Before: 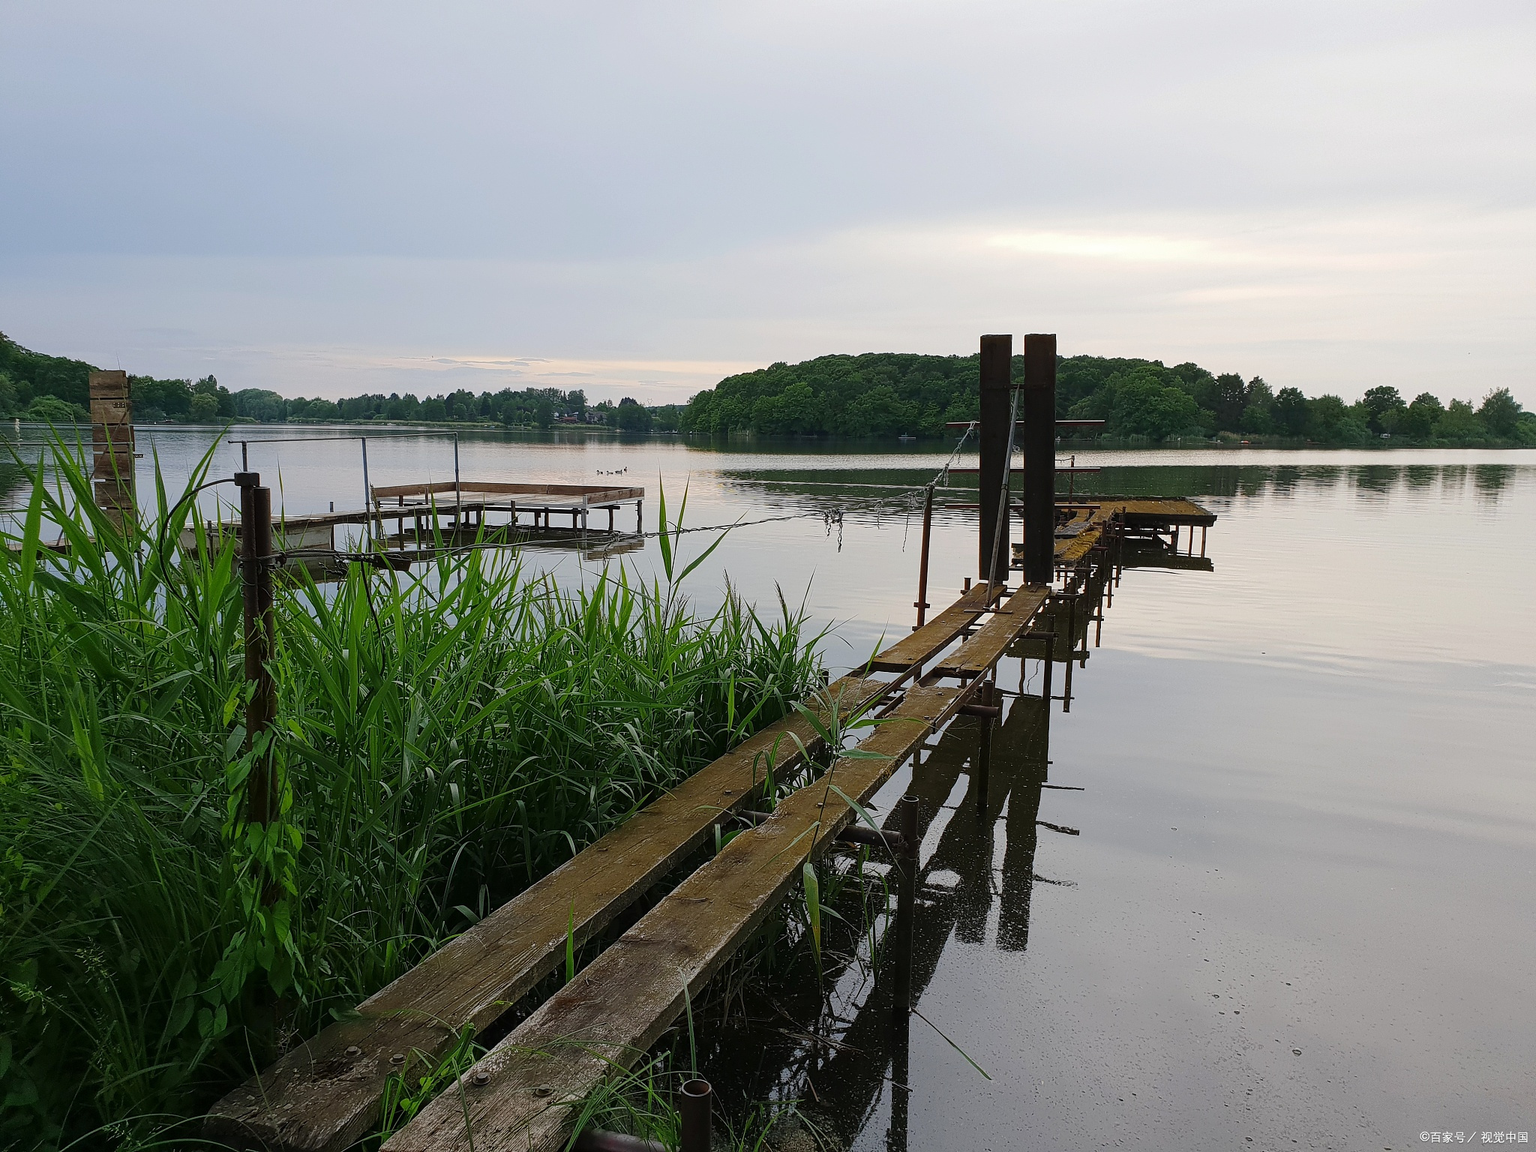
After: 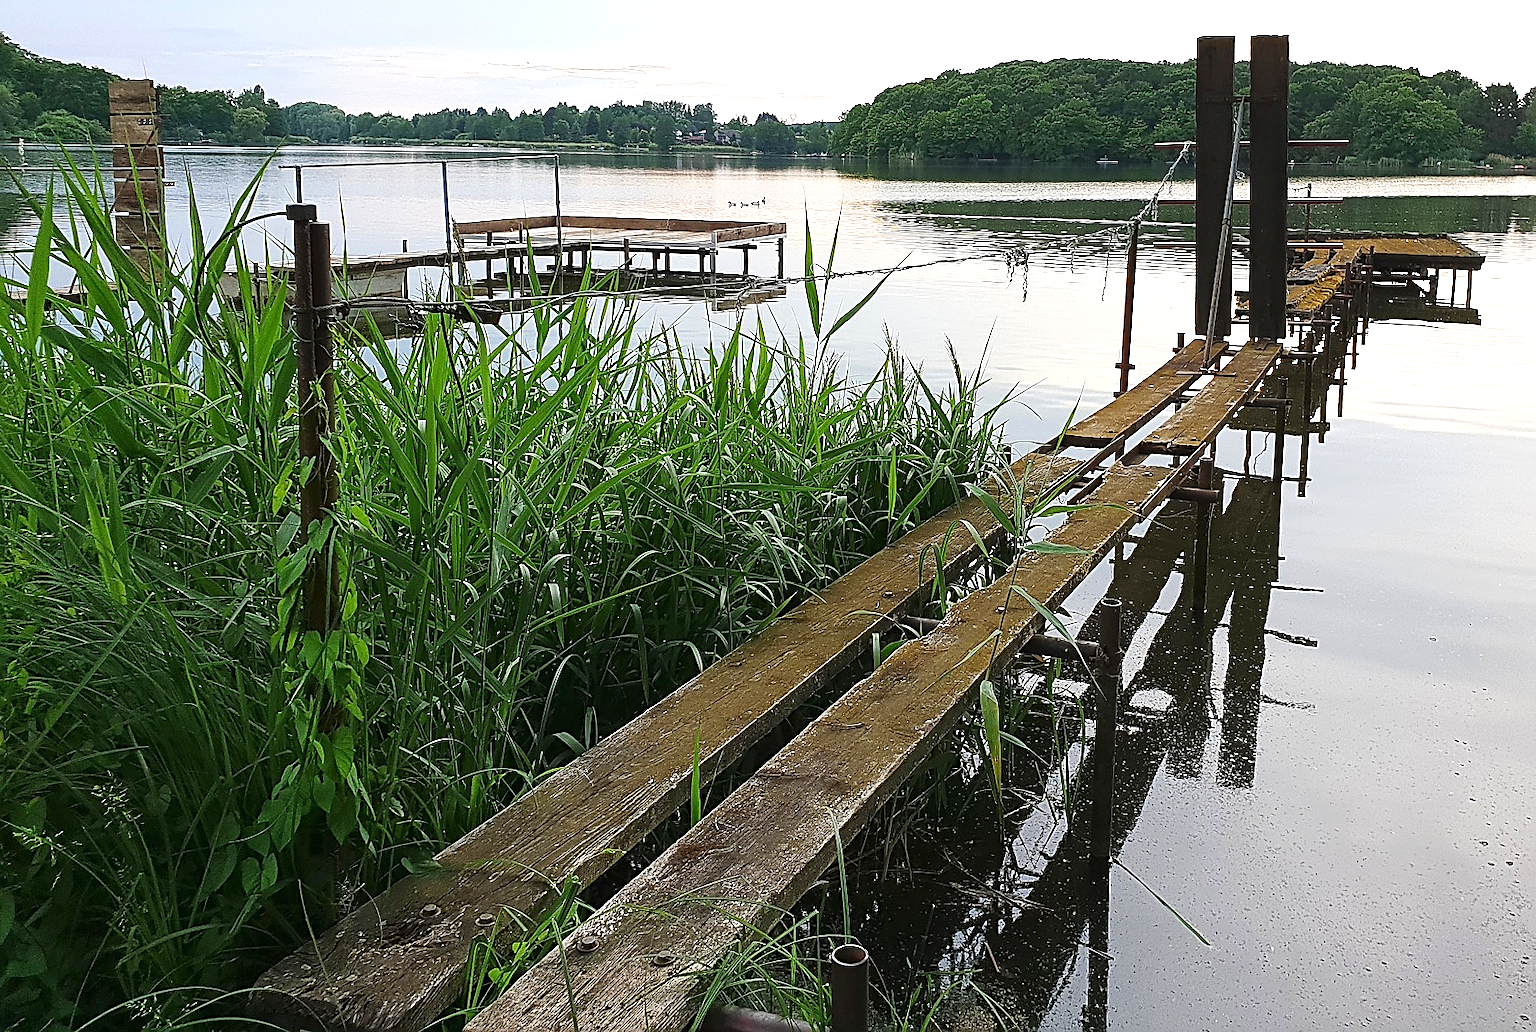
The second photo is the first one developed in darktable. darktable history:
exposure: black level correction 0, exposure 0.894 EV, compensate highlight preservation false
crop: top 26.553%, right 18.058%
sharpen: amount 0.747
